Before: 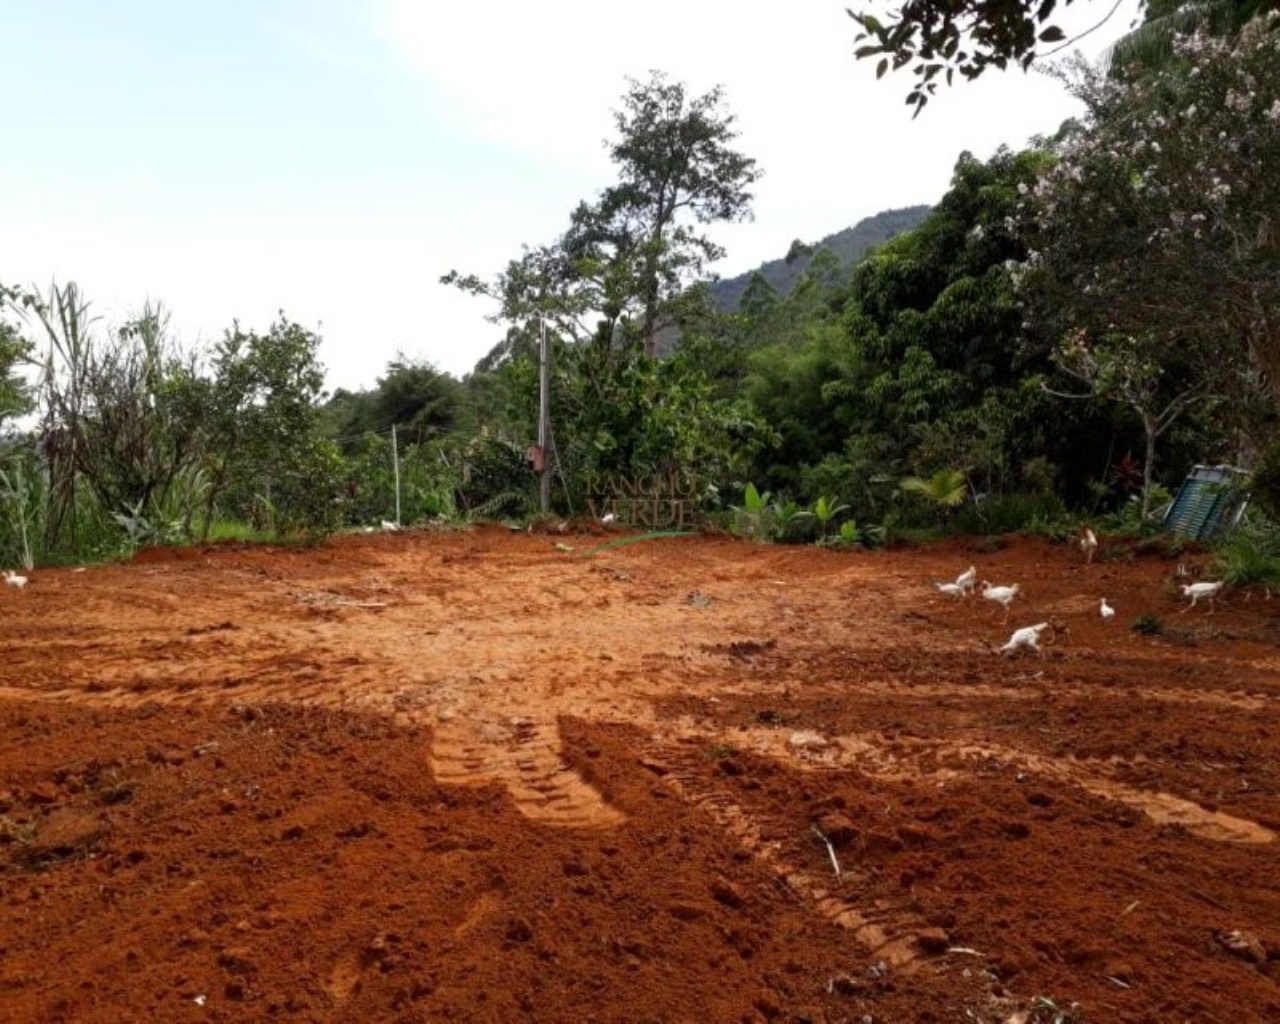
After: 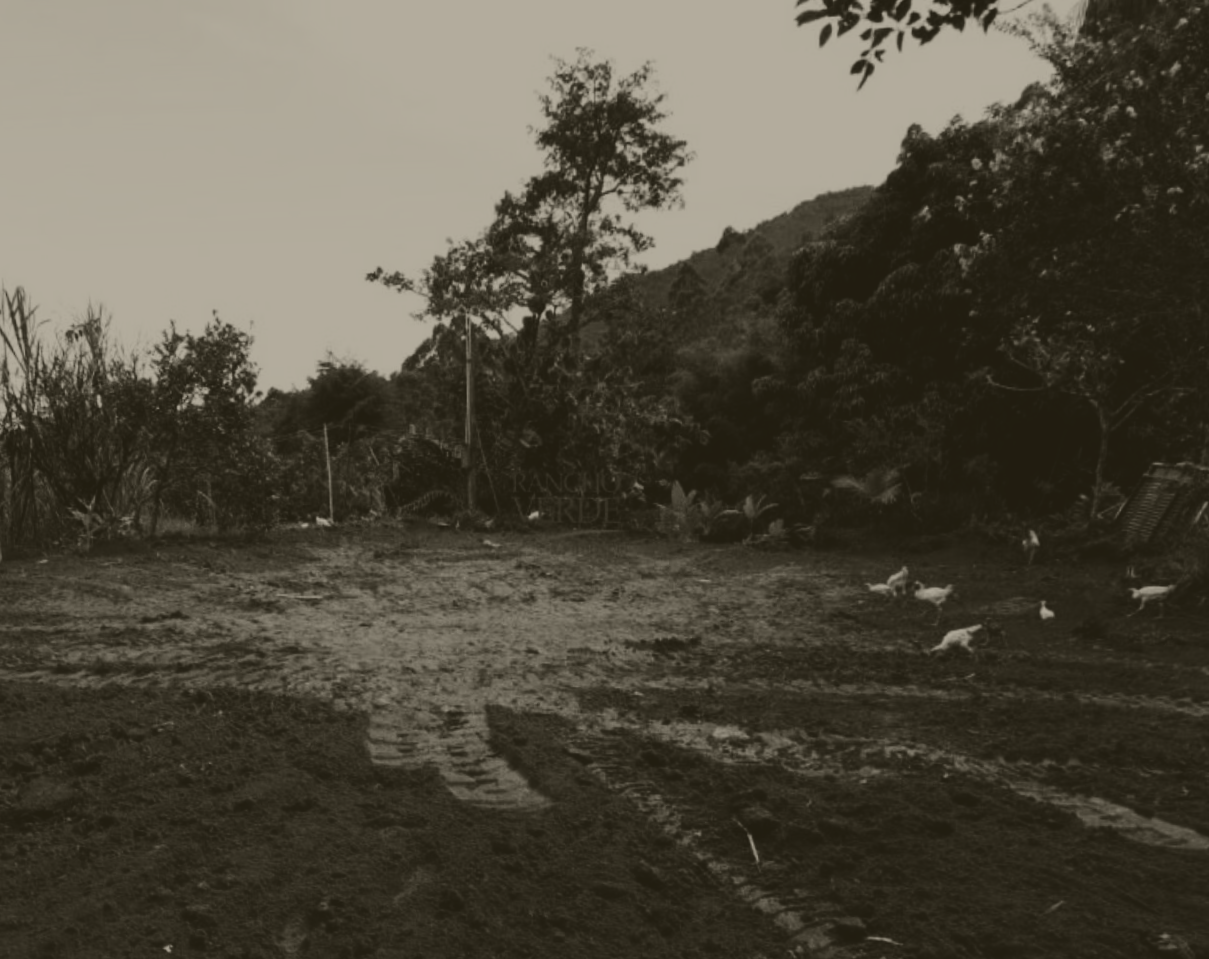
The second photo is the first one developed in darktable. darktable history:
white balance: red 1, blue 1
rotate and perspective: rotation 0.062°, lens shift (vertical) 0.115, lens shift (horizontal) -0.133, crop left 0.047, crop right 0.94, crop top 0.061, crop bottom 0.94
colorize: hue 41.44°, saturation 22%, source mix 60%, lightness 10.61%
contrast brightness saturation: contrast 0.19, brightness -0.24, saturation 0.11
